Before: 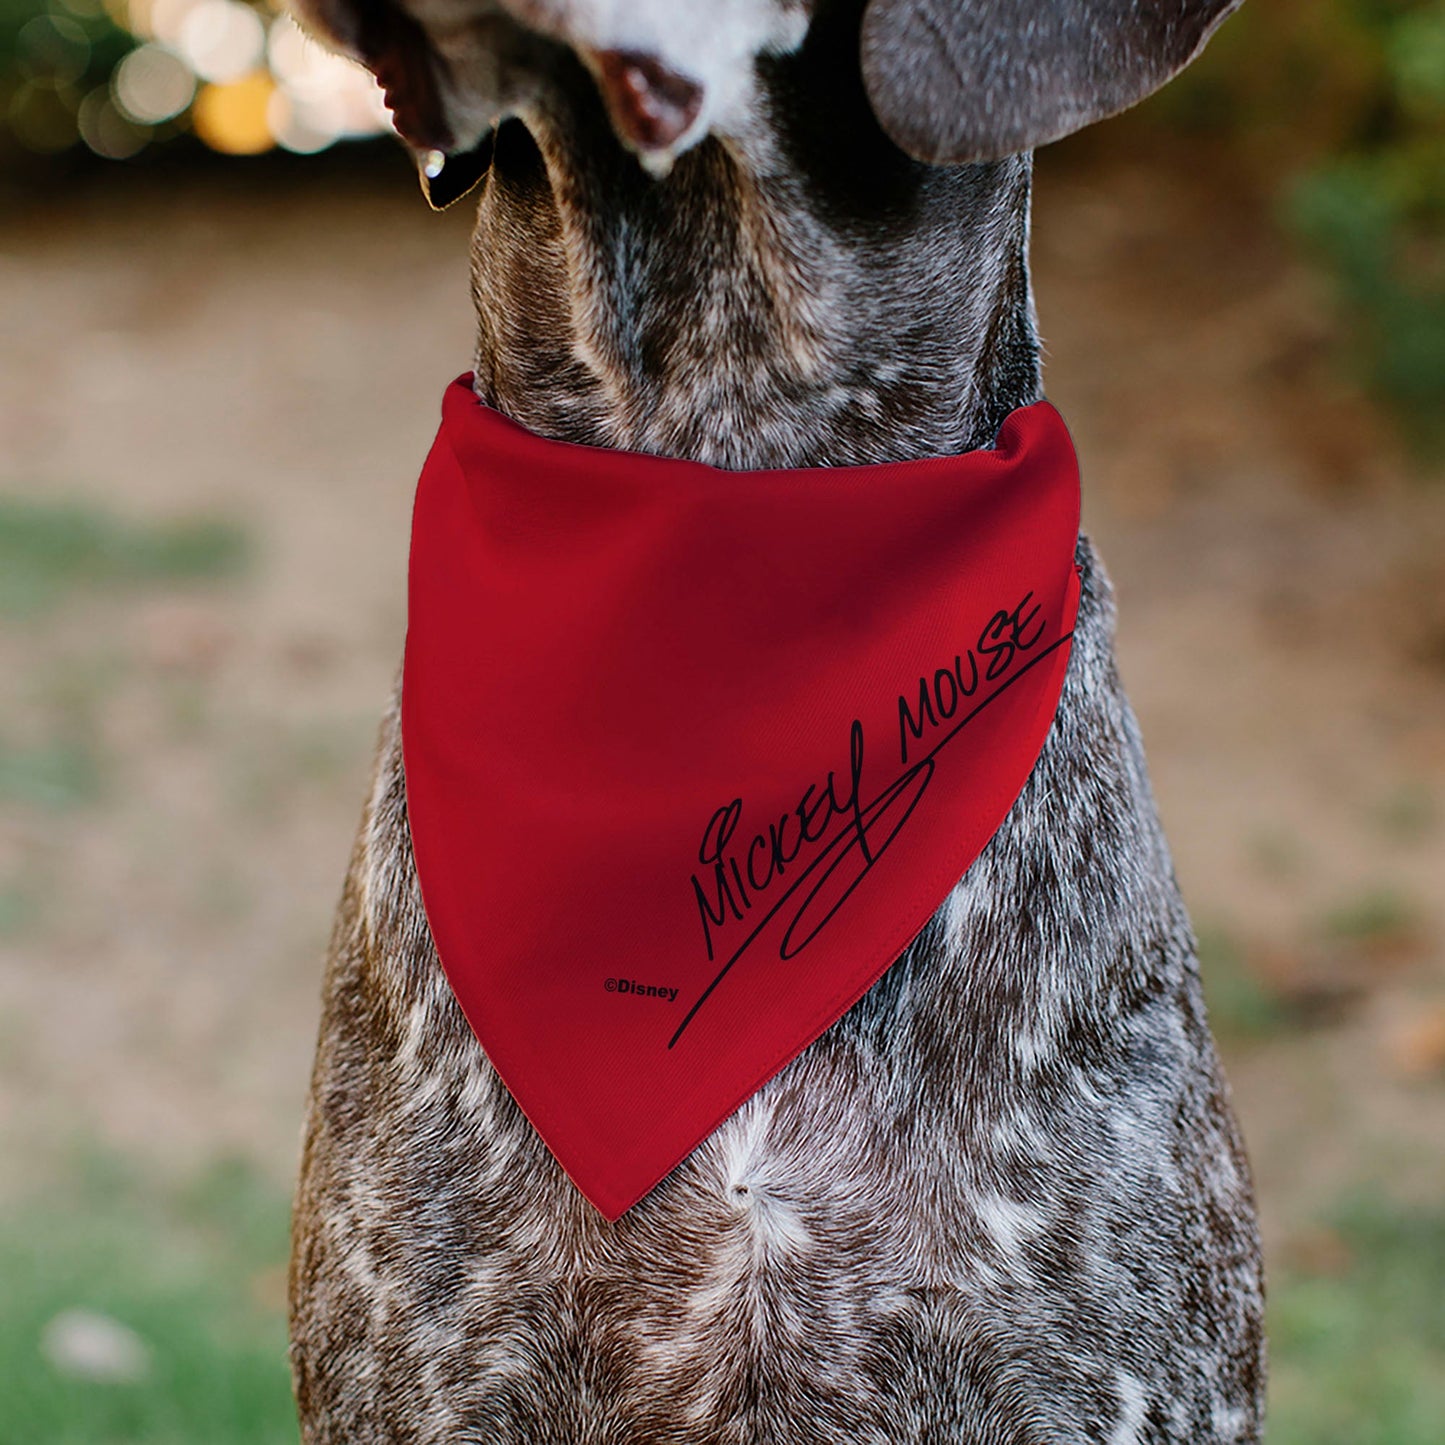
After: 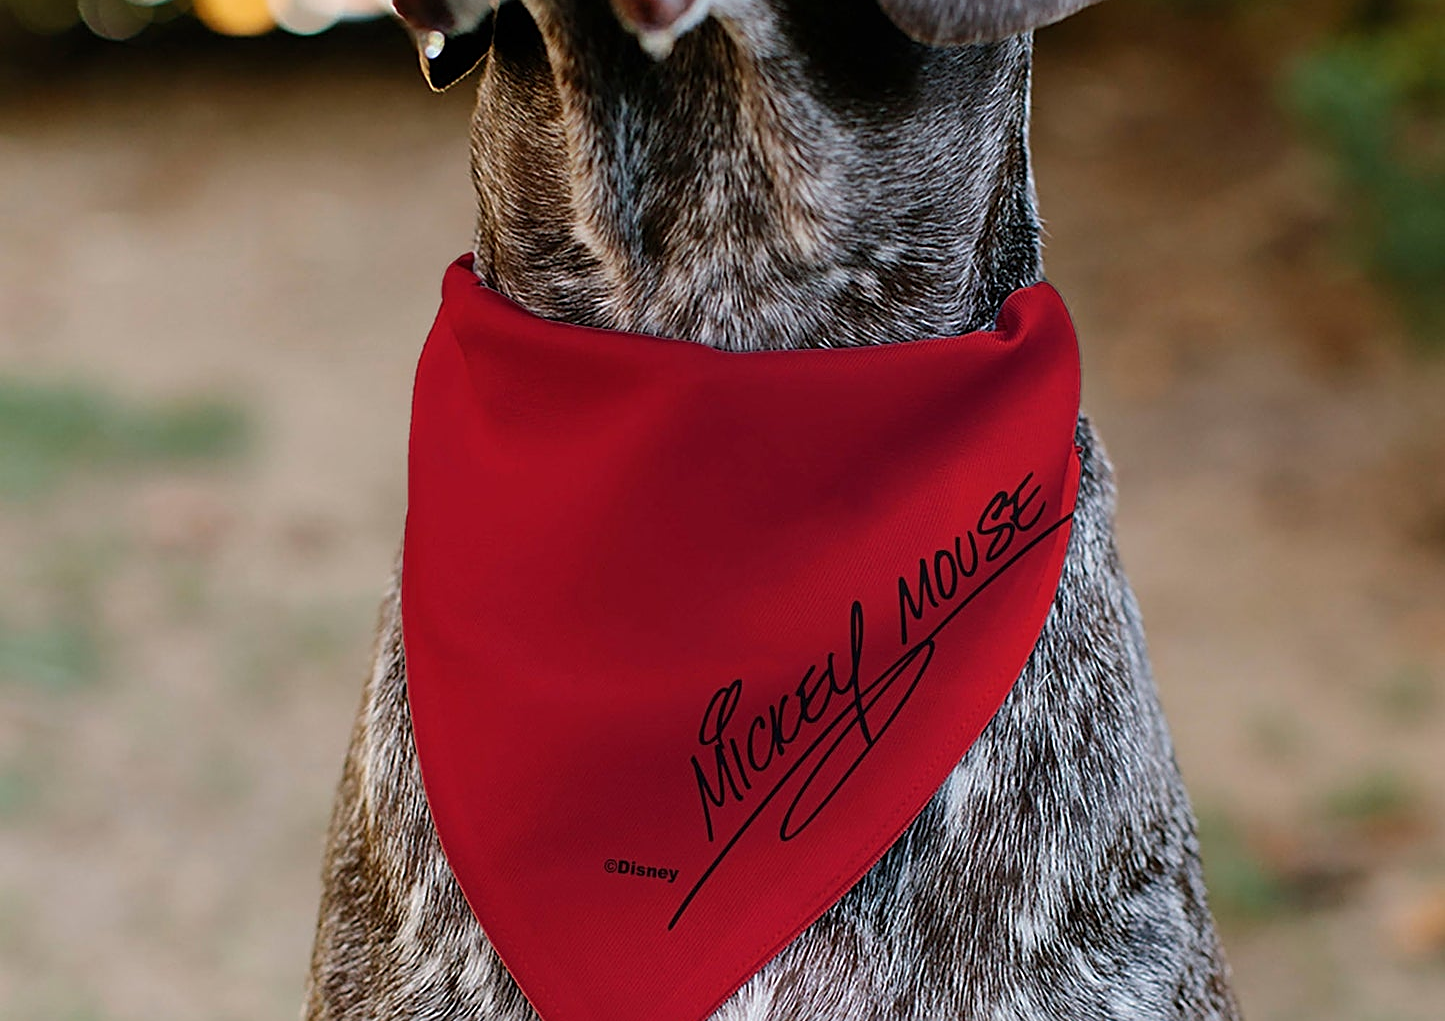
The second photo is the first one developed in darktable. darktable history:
sharpen: on, module defaults
white balance: emerald 1
crop and rotate: top 8.293%, bottom 20.996%
